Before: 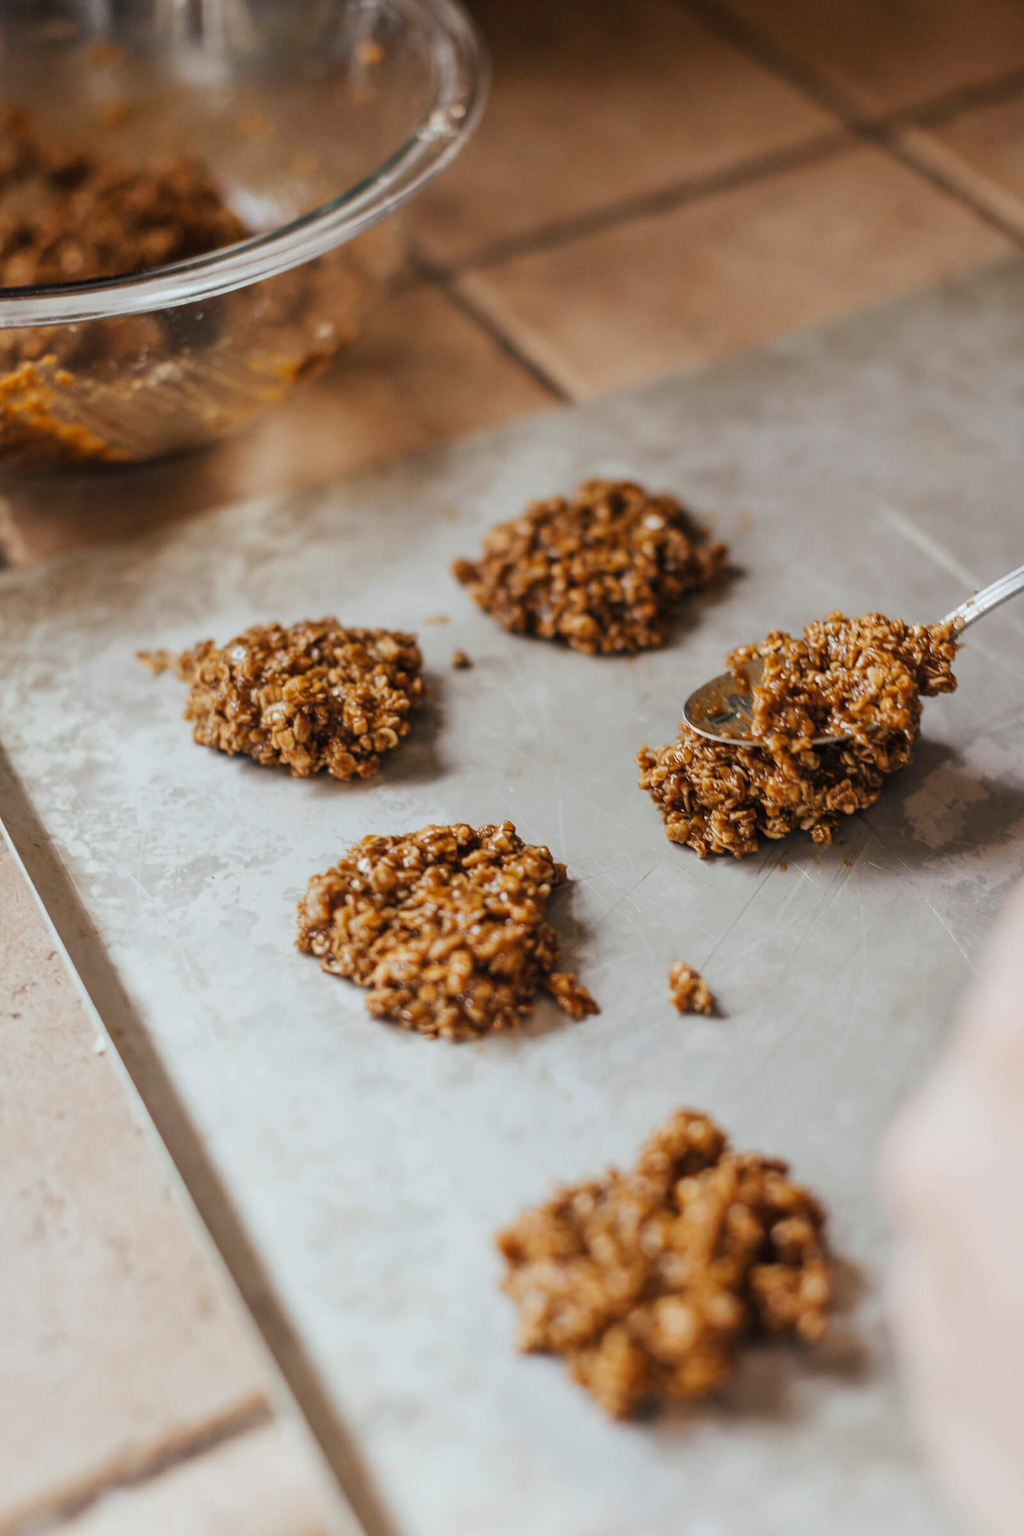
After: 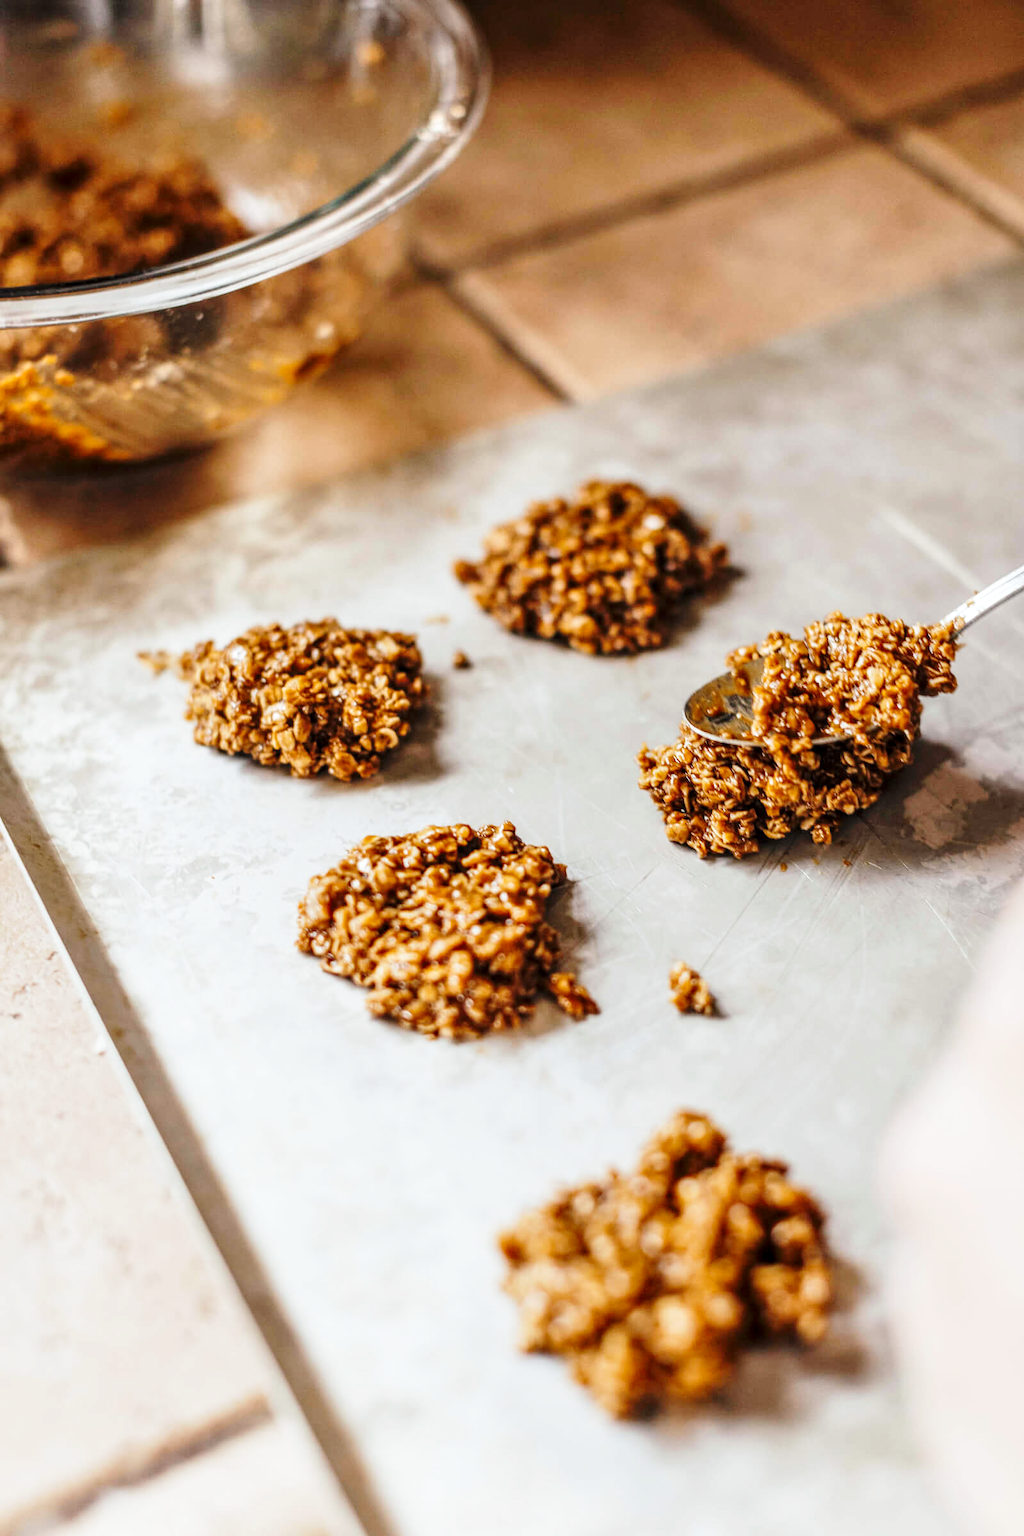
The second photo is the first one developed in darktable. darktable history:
local contrast: detail 130%
tone equalizer: edges refinement/feathering 500, mask exposure compensation -1.57 EV, preserve details no
base curve: curves: ch0 [(0, 0) (0.028, 0.03) (0.121, 0.232) (0.46, 0.748) (0.859, 0.968) (1, 1)], preserve colors none
